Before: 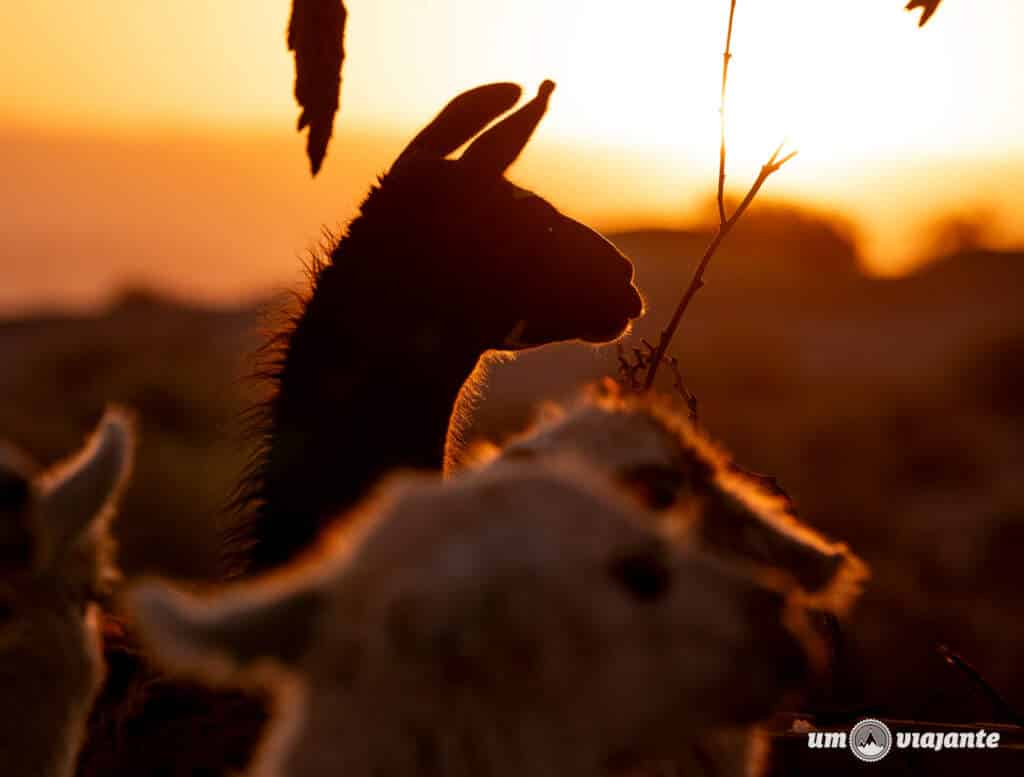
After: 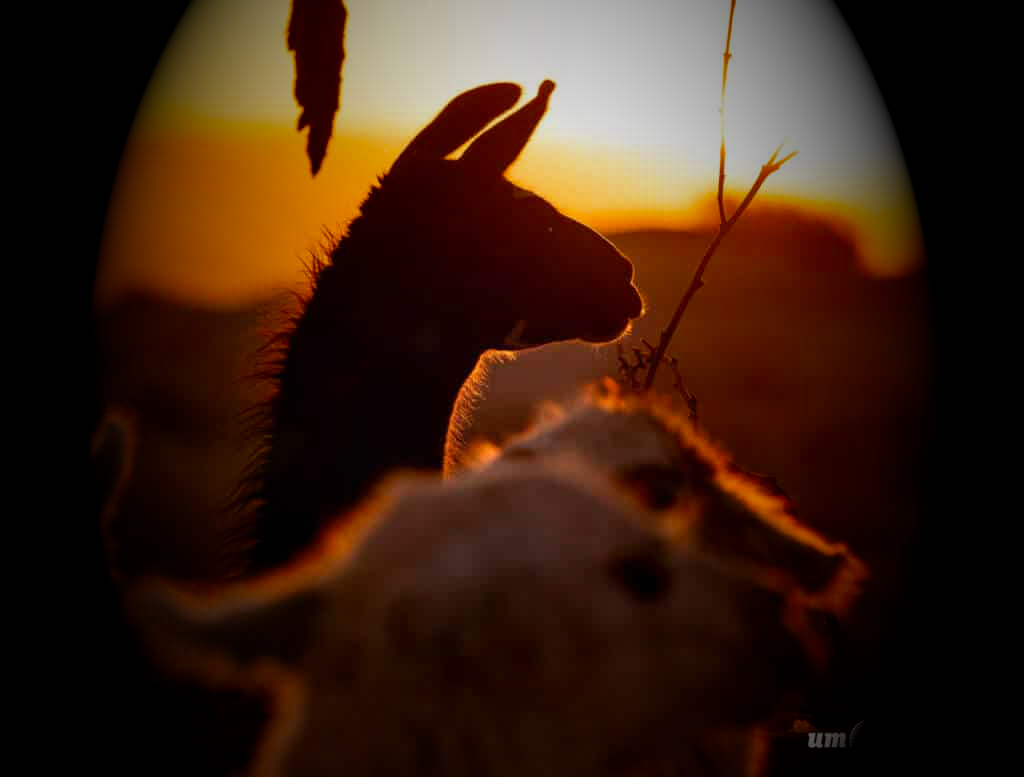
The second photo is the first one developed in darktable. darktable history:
vignetting: fall-off start 15.9%, fall-off radius 100%, brightness -1, saturation 0.5, width/height ratio 0.719
exposure: exposure 0.2 EV, compensate highlight preservation false
